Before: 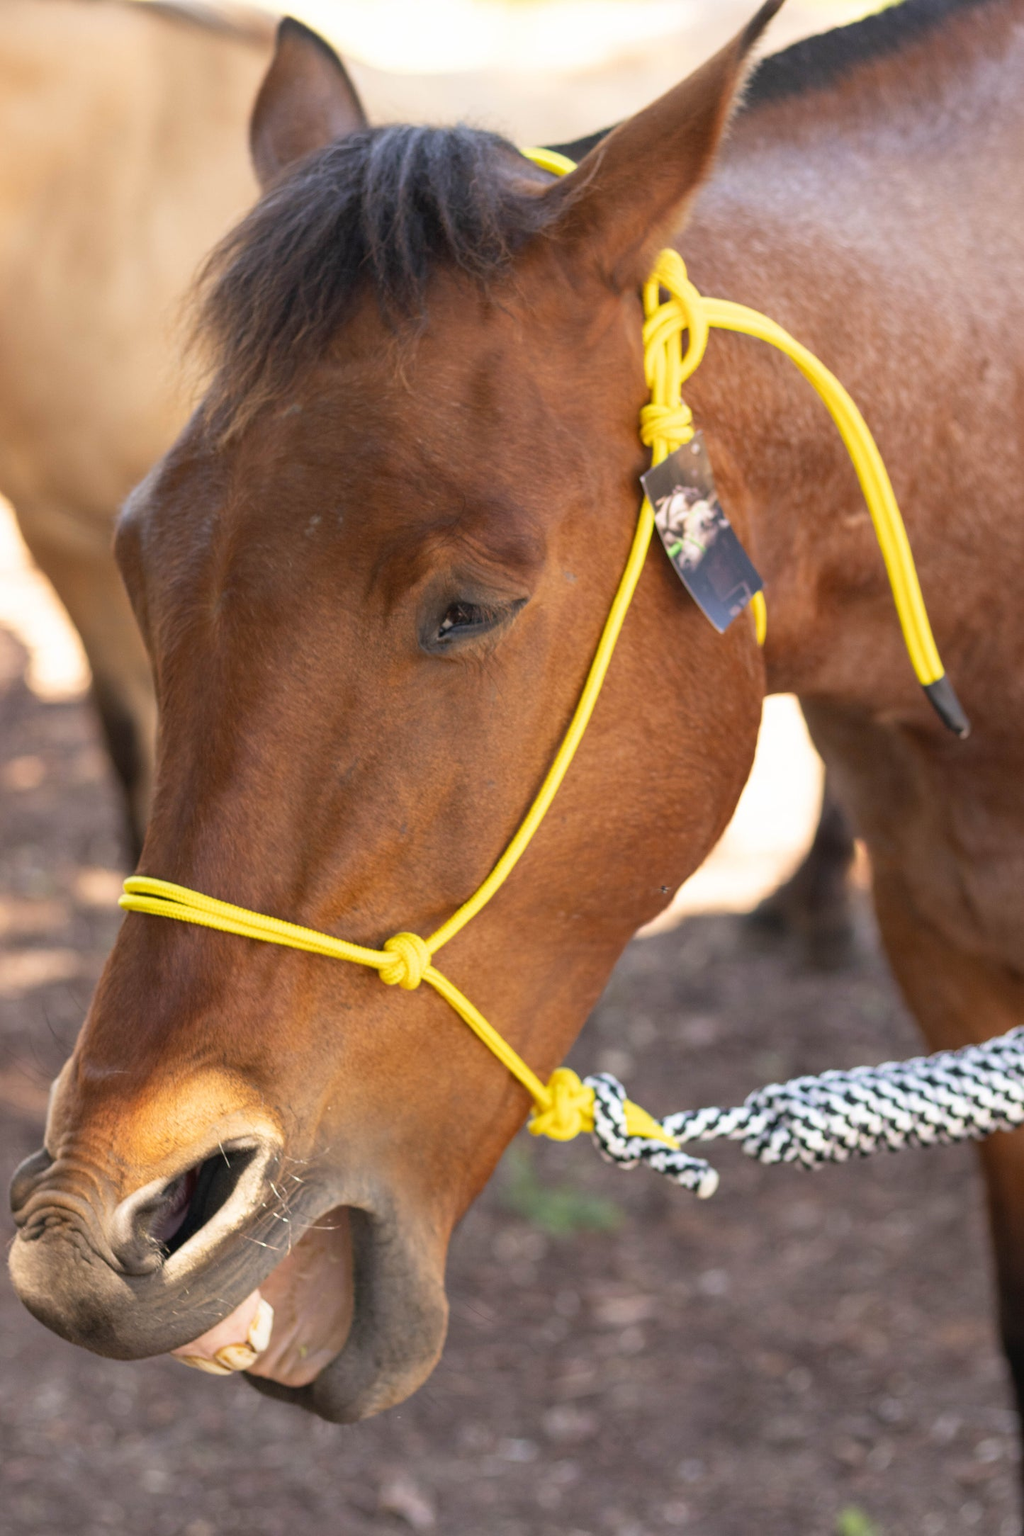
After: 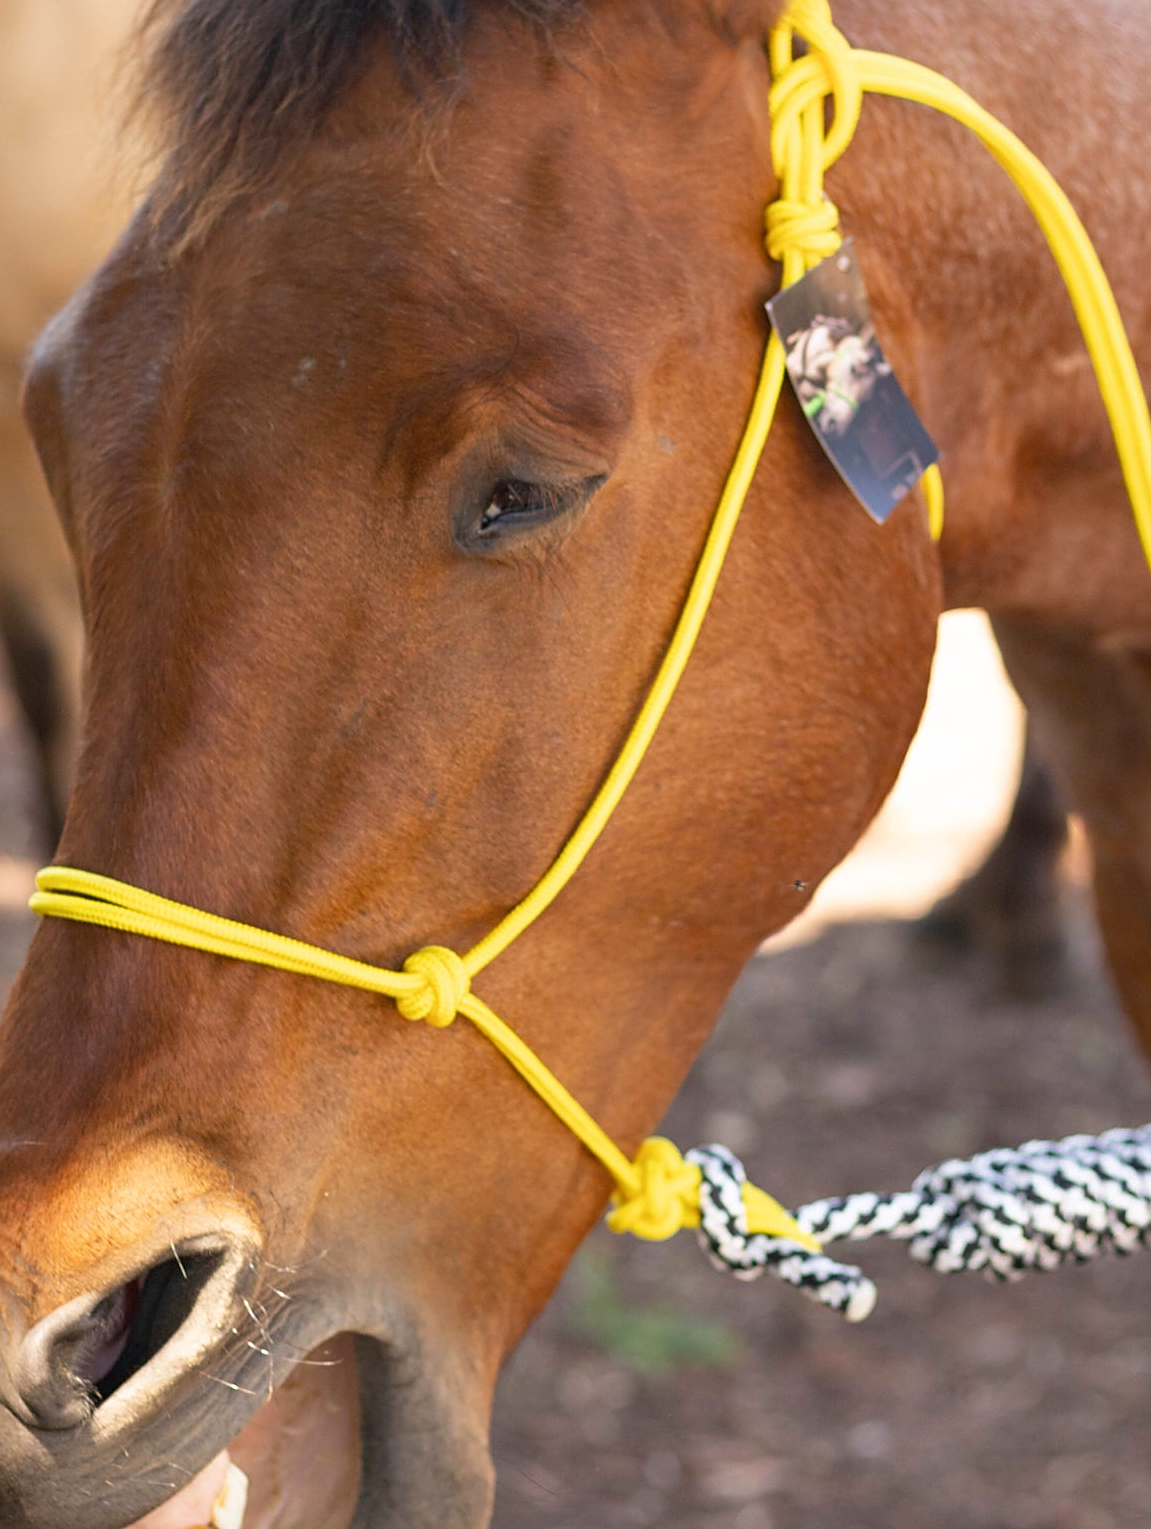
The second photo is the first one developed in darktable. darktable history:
sharpen: amount 0.466
crop: left 9.609%, top 17.098%, right 10.669%, bottom 12.343%
color balance rgb: perceptual saturation grading › global saturation 1.112%, perceptual saturation grading › highlights -2.257%, perceptual saturation grading › mid-tones 4.07%, perceptual saturation grading › shadows 9.059%, perceptual brilliance grading › global brilliance 2.677%, perceptual brilliance grading › highlights -2.754%, perceptual brilliance grading › shadows 2.74%
